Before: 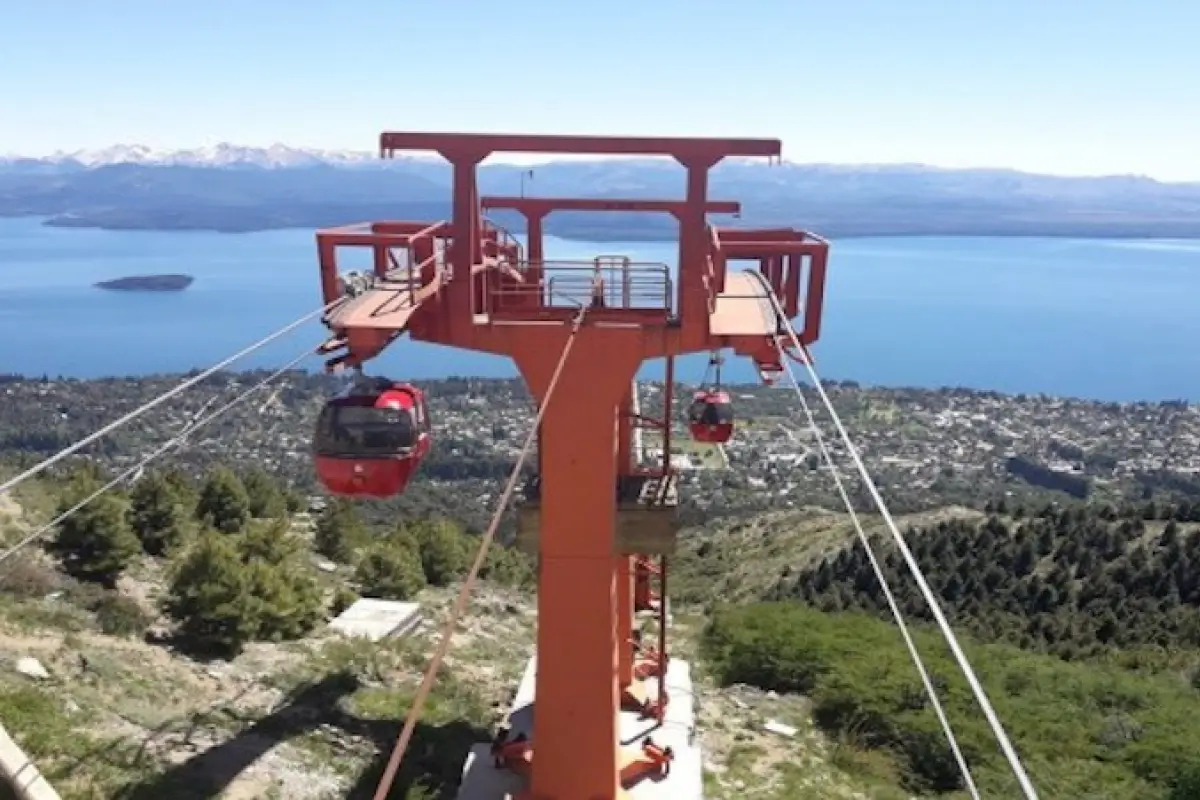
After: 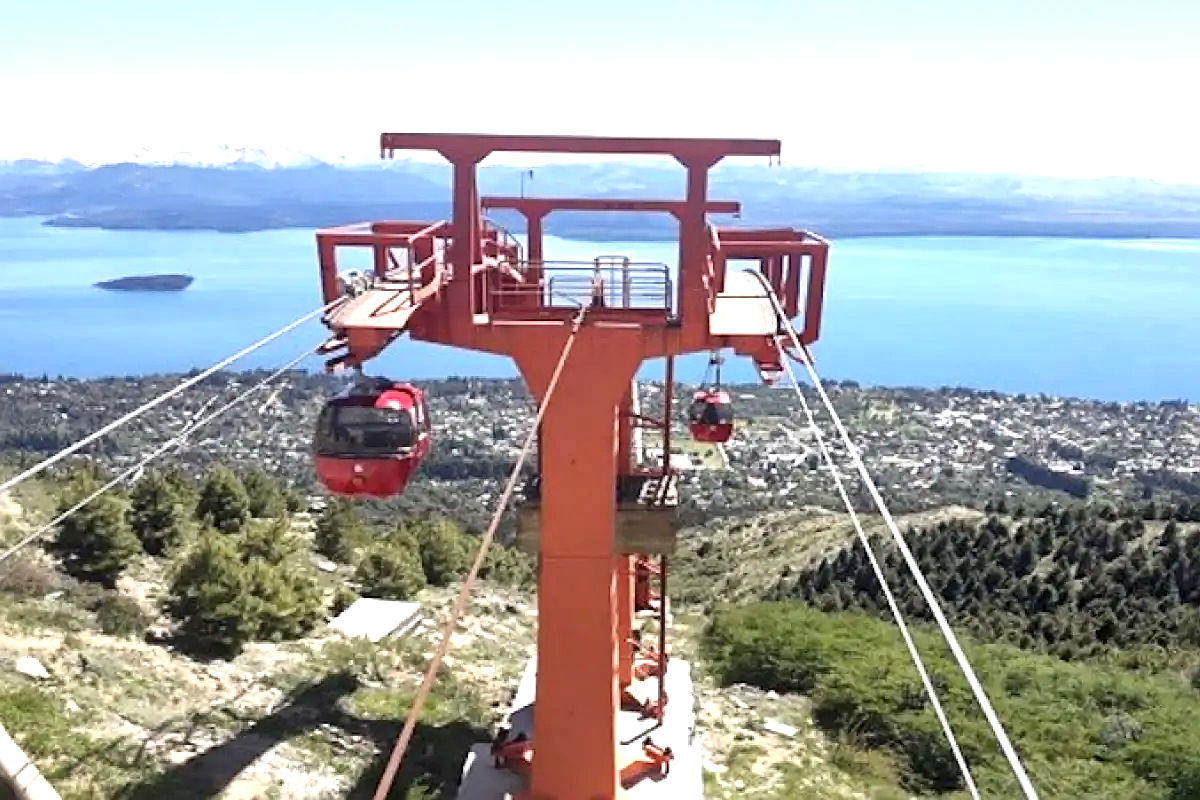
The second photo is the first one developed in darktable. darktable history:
sharpen: on, module defaults
local contrast: mode bilateral grid, contrast 20, coarseness 50, detail 150%, midtone range 0.2
exposure: black level correction 0, exposure 0.7 EV, compensate exposure bias true, compensate highlight preservation false
